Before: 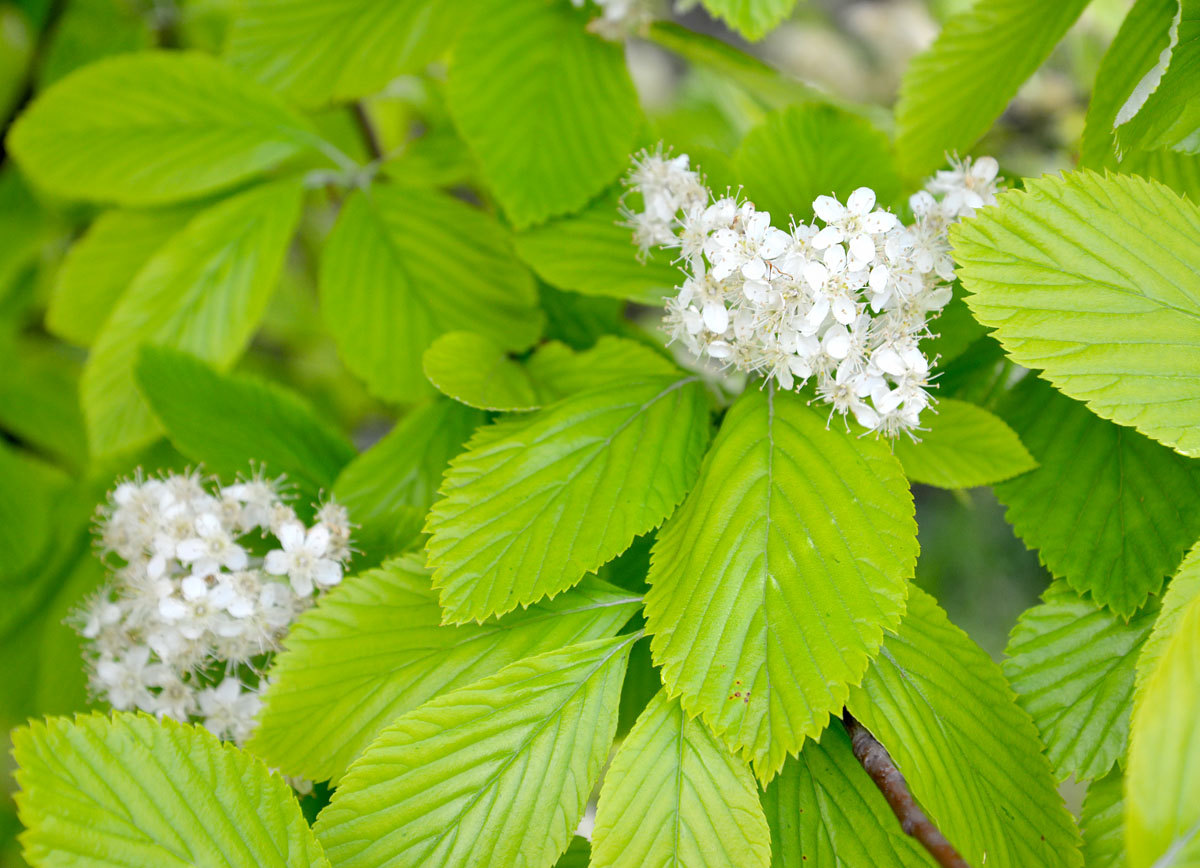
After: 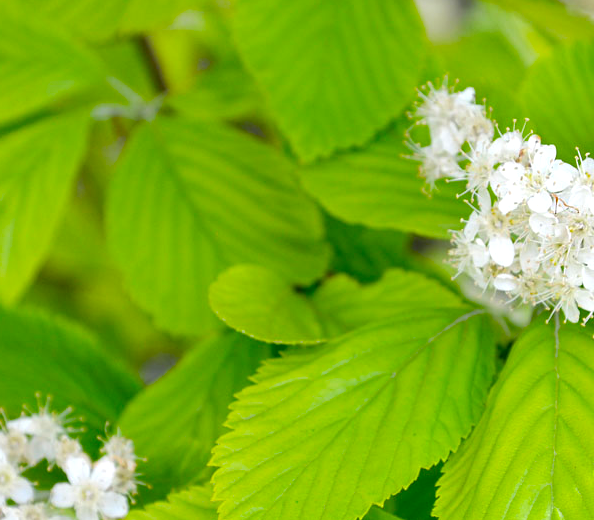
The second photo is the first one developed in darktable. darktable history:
crop: left 17.843%, top 7.735%, right 32.622%, bottom 32.356%
color balance rgb: power › luminance 1.433%, linear chroma grading › global chroma 12.942%, perceptual saturation grading › global saturation 9.872%, contrast 4.918%
tone equalizer: edges refinement/feathering 500, mask exposure compensation -1.57 EV, preserve details no
